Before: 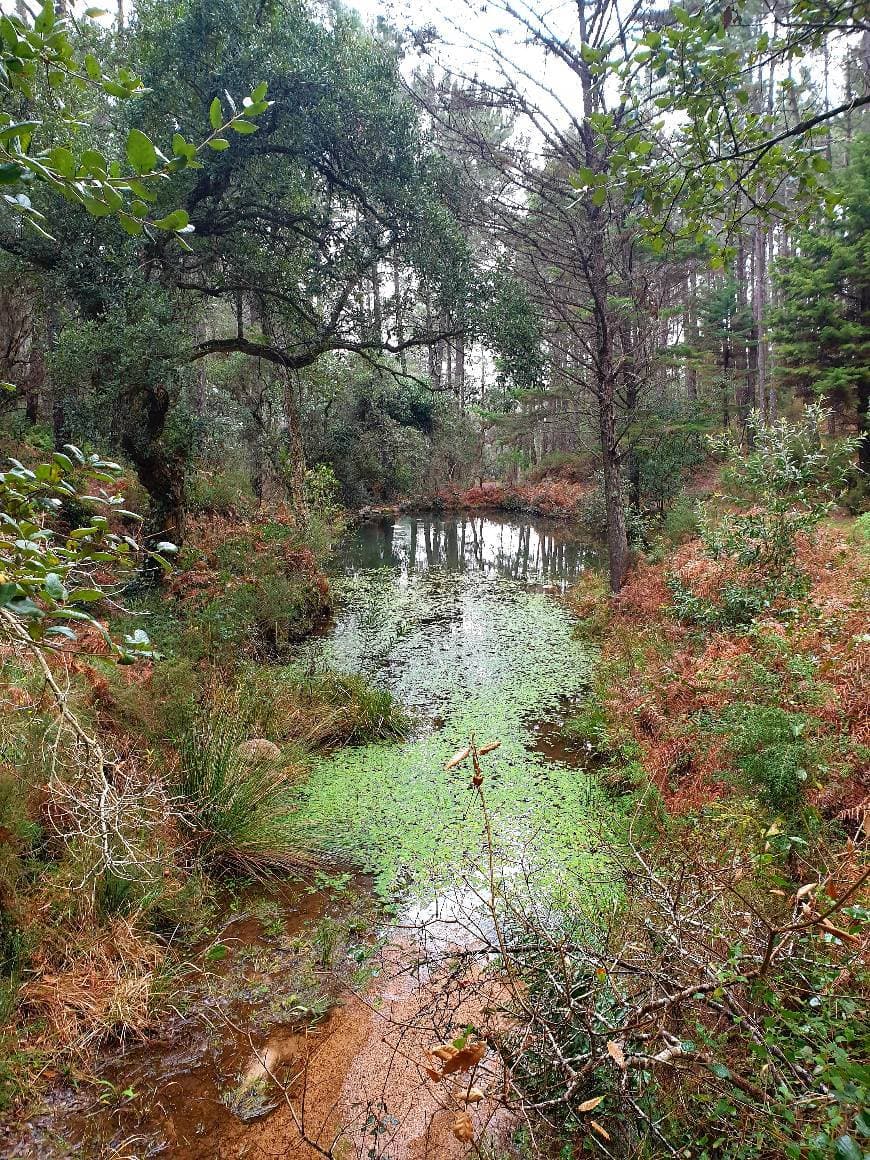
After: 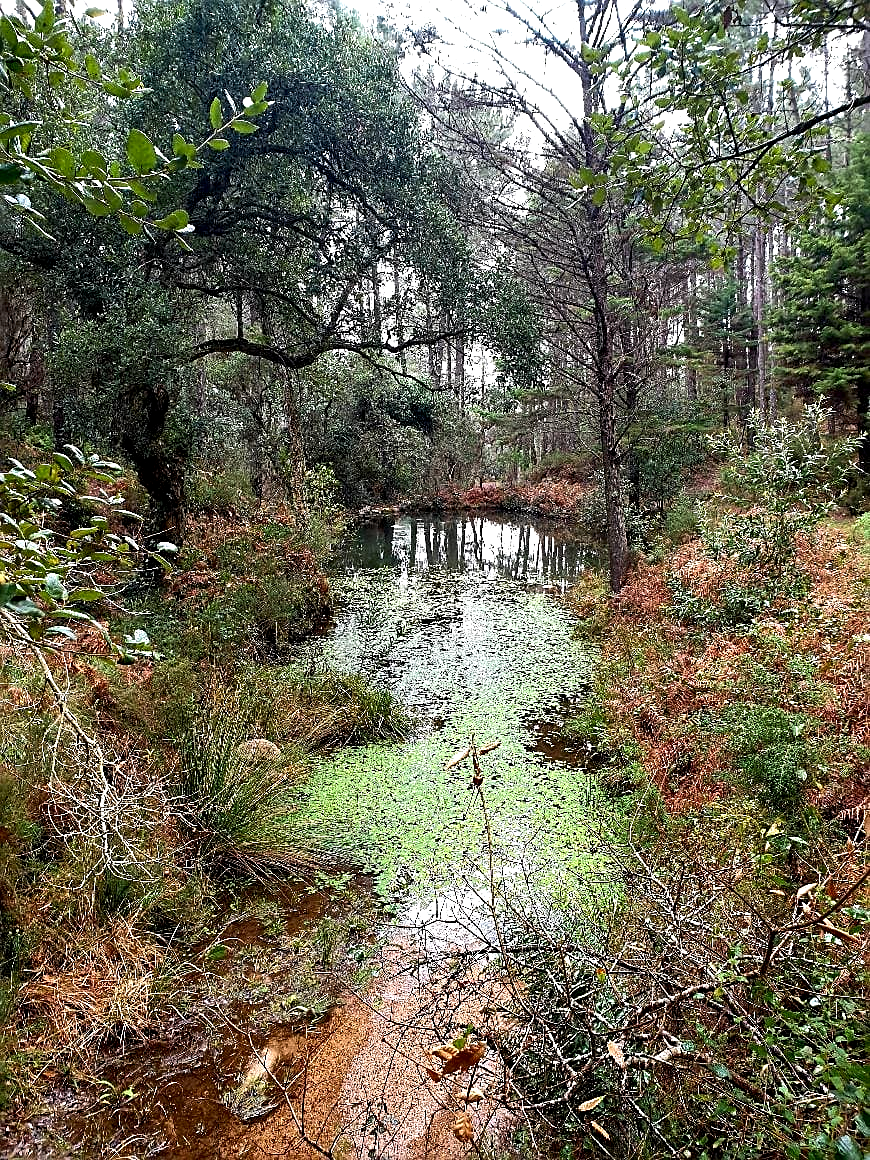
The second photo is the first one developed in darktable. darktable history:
exposure: black level correction 0.009, exposure -0.167 EV, compensate highlight preservation false
sharpen: on, module defaults
tone equalizer: -8 EV -0.727 EV, -7 EV -0.689 EV, -6 EV -0.566 EV, -5 EV -0.409 EV, -3 EV 0.369 EV, -2 EV 0.6 EV, -1 EV 0.679 EV, +0 EV 0.732 EV, edges refinement/feathering 500, mask exposure compensation -1.57 EV, preserve details no
color zones: curves: ch0 [(0, 0.5) (0.143, 0.5) (0.286, 0.5) (0.429, 0.5) (0.571, 0.5) (0.714, 0.476) (0.857, 0.5) (1, 0.5)]; ch2 [(0, 0.5) (0.143, 0.5) (0.286, 0.5) (0.429, 0.5) (0.571, 0.5) (0.714, 0.487) (0.857, 0.5) (1, 0.5)], mix 99.74%
